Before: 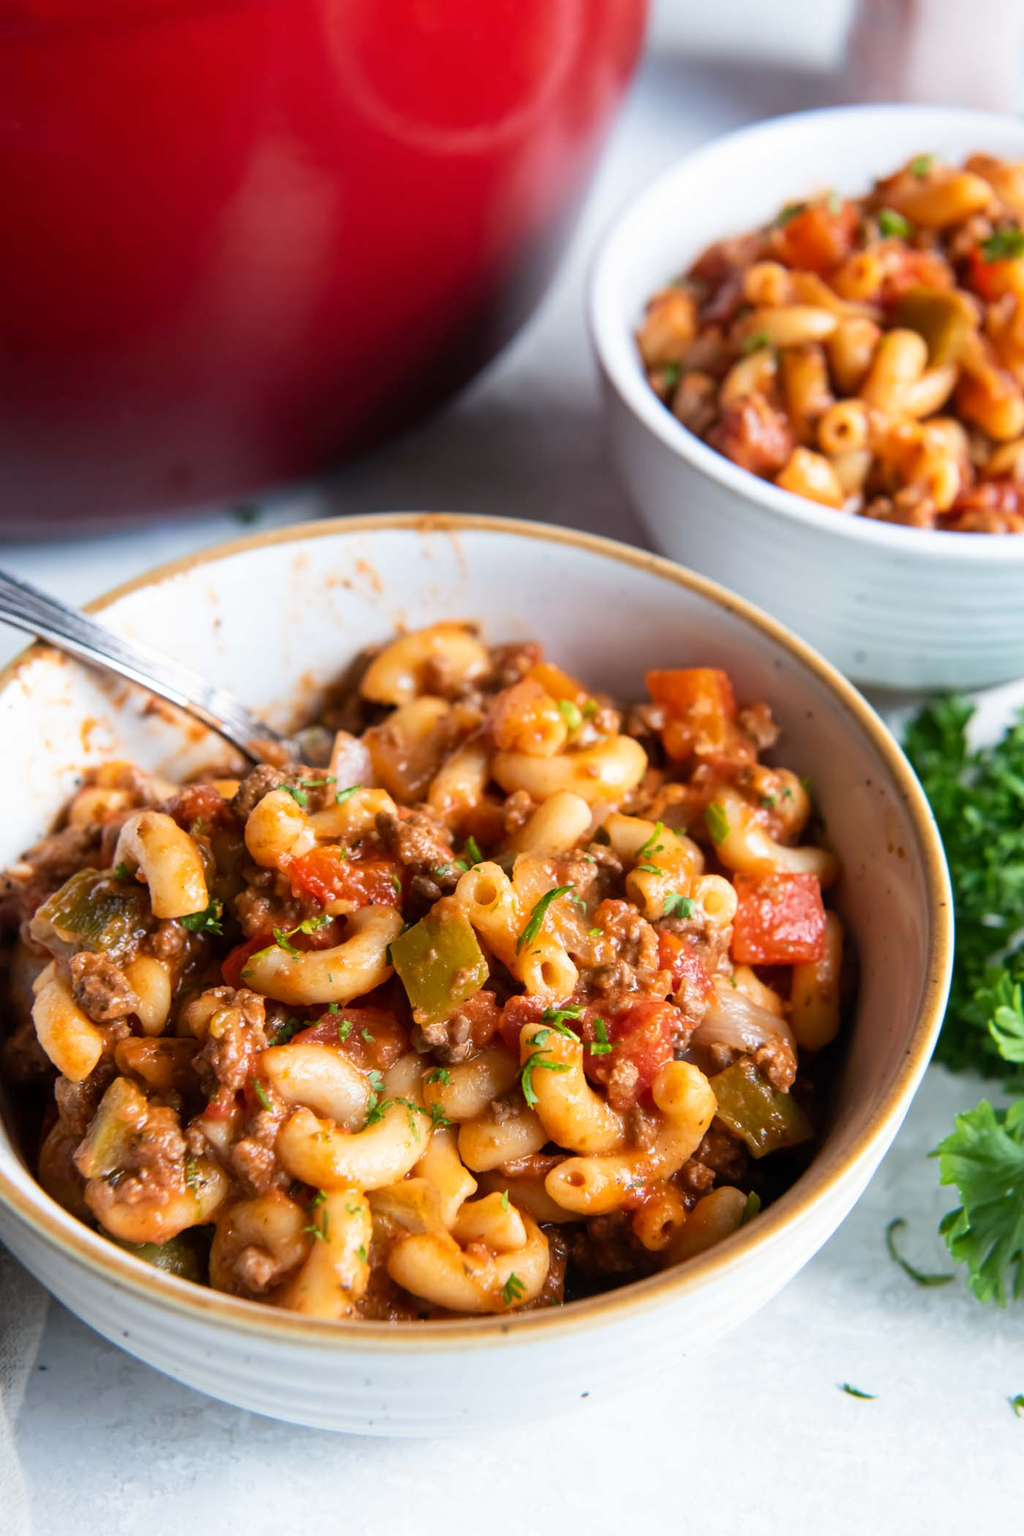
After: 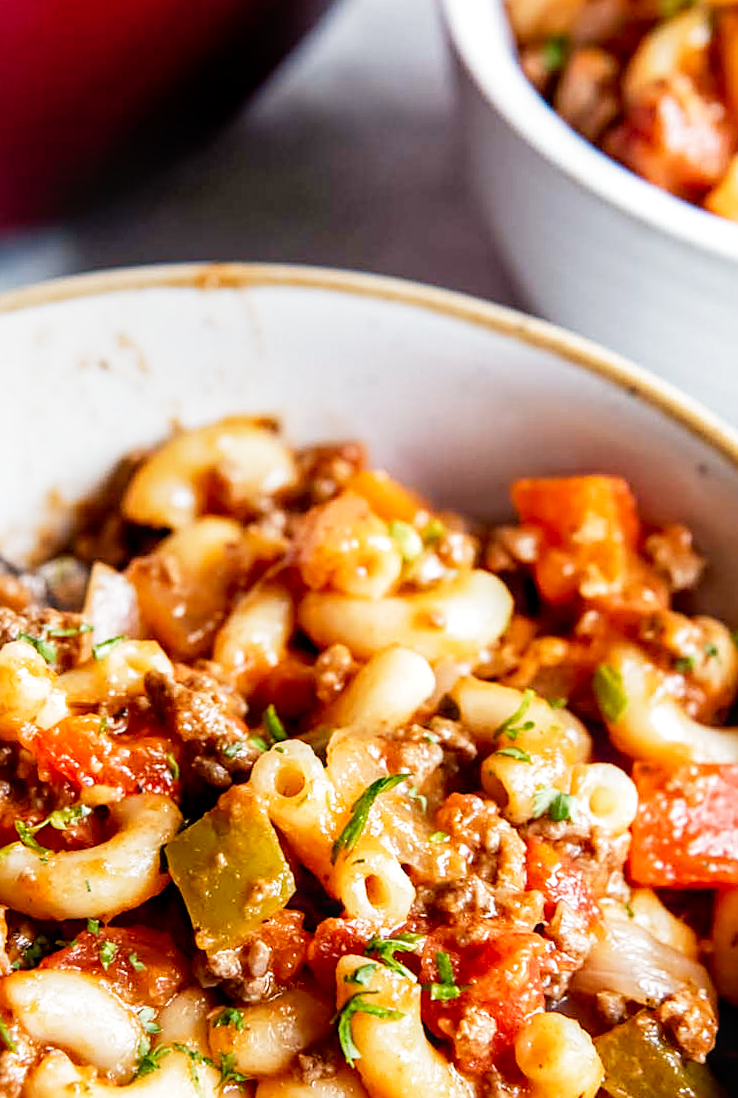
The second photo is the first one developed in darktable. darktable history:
local contrast: detail 130%
crop and rotate: left 22.13%, top 22.054%, right 22.026%, bottom 22.102%
rotate and perspective: rotation 0.062°, lens shift (vertical) 0.115, lens shift (horizontal) -0.133, crop left 0.047, crop right 0.94, crop top 0.061, crop bottom 0.94
sharpen: on, module defaults
filmic rgb: middle gray luminance 12.74%, black relative exposure -10.13 EV, white relative exposure 3.47 EV, threshold 6 EV, target black luminance 0%, hardness 5.74, latitude 44.69%, contrast 1.221, highlights saturation mix 5%, shadows ↔ highlights balance 26.78%, add noise in highlights 0, preserve chrominance no, color science v3 (2019), use custom middle-gray values true, iterations of high-quality reconstruction 0, contrast in highlights soft, enable highlight reconstruction true
